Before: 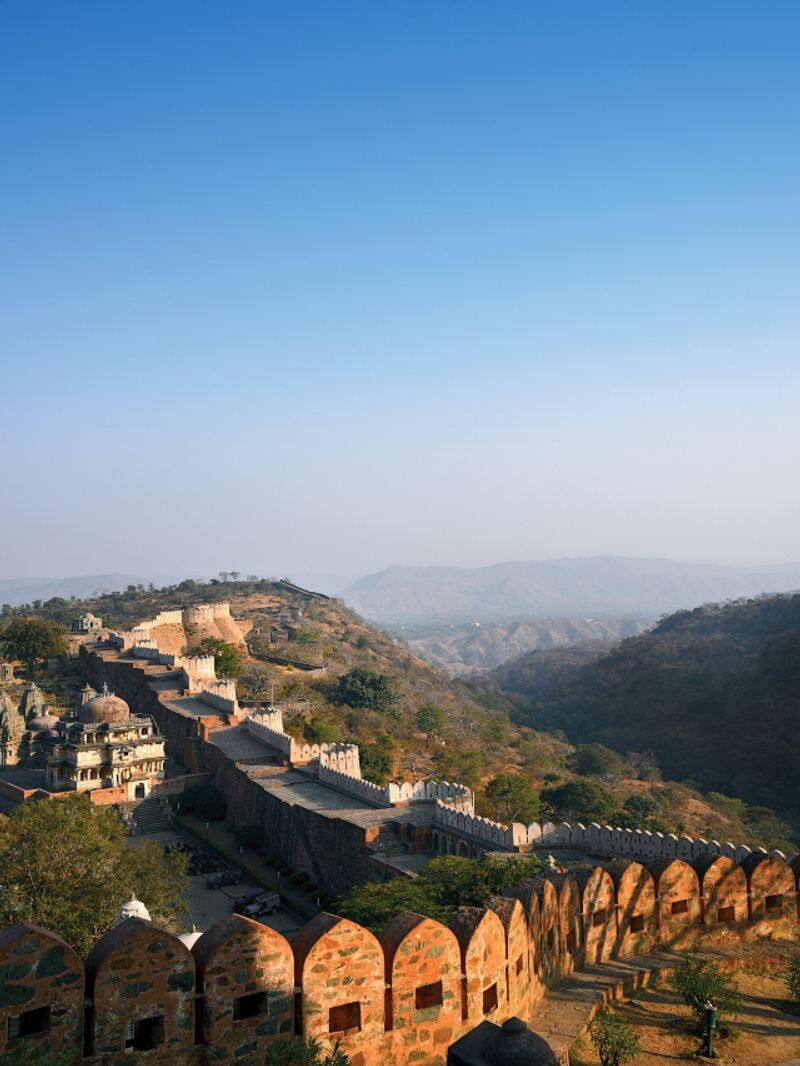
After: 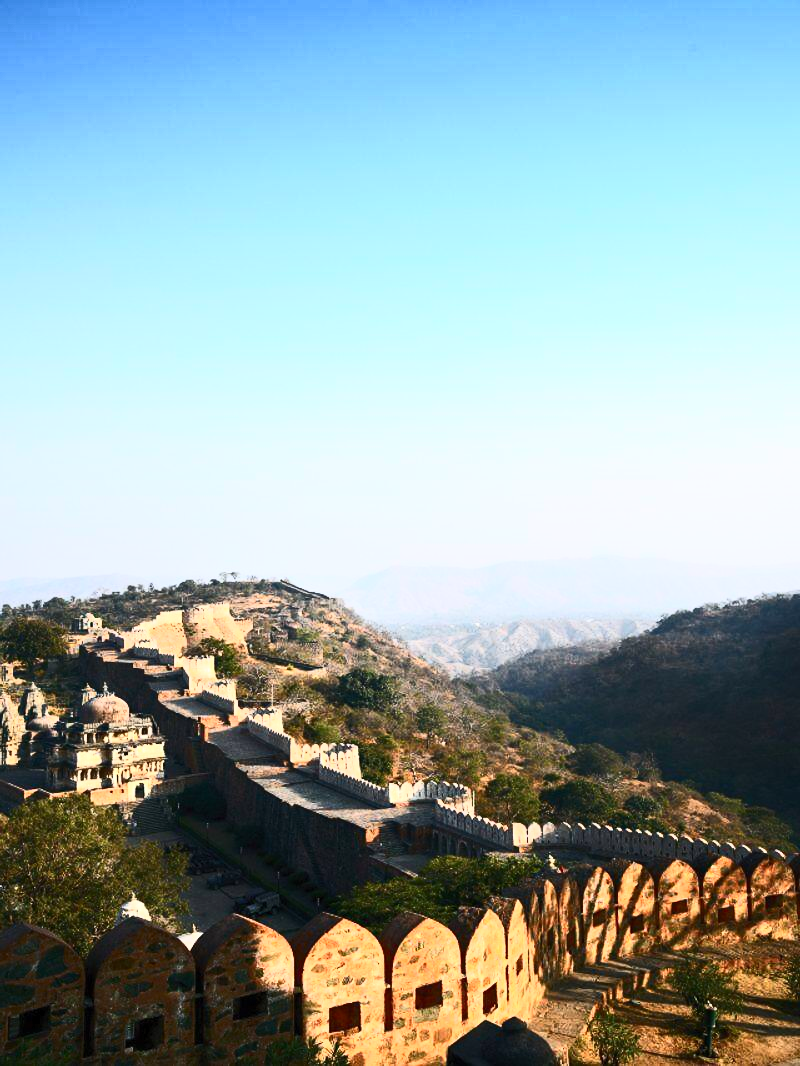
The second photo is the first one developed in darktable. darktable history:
tone equalizer: on, module defaults
contrast brightness saturation: contrast 0.62, brightness 0.34, saturation 0.14
